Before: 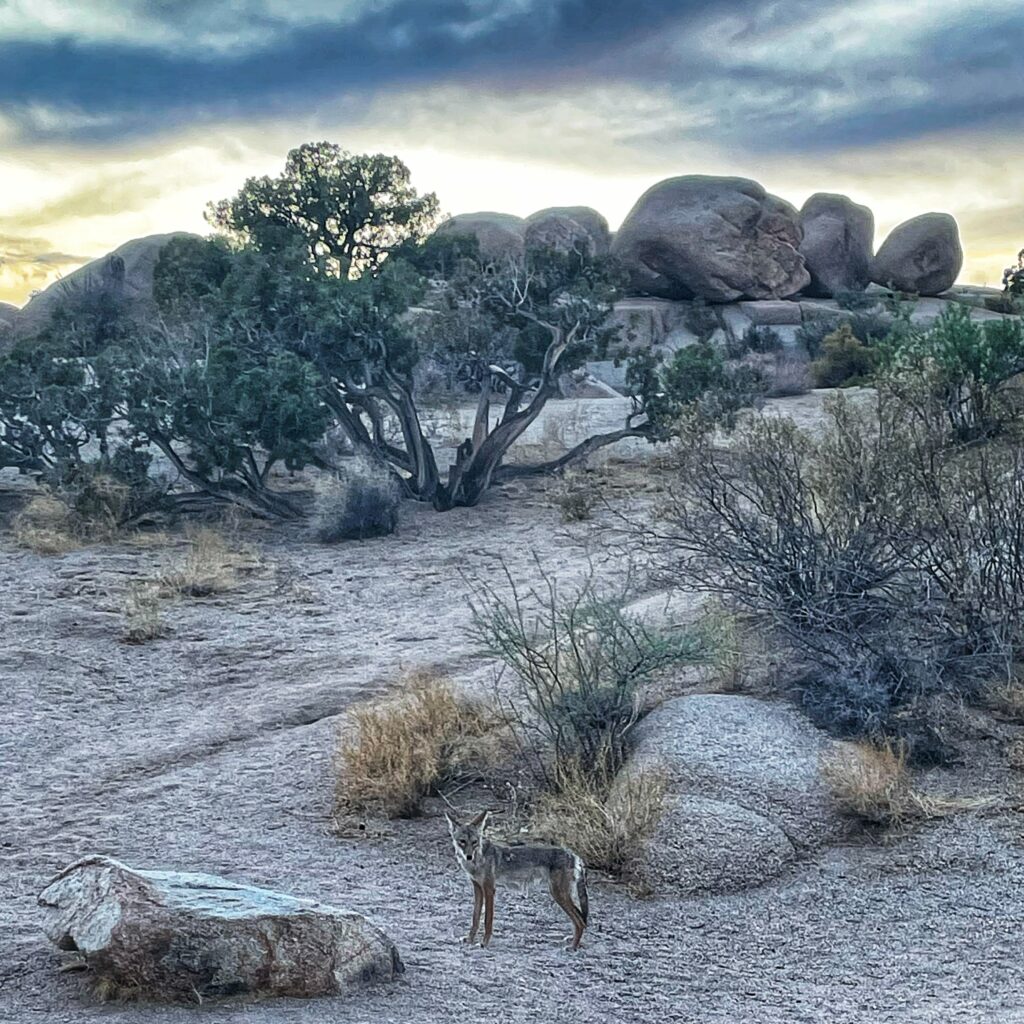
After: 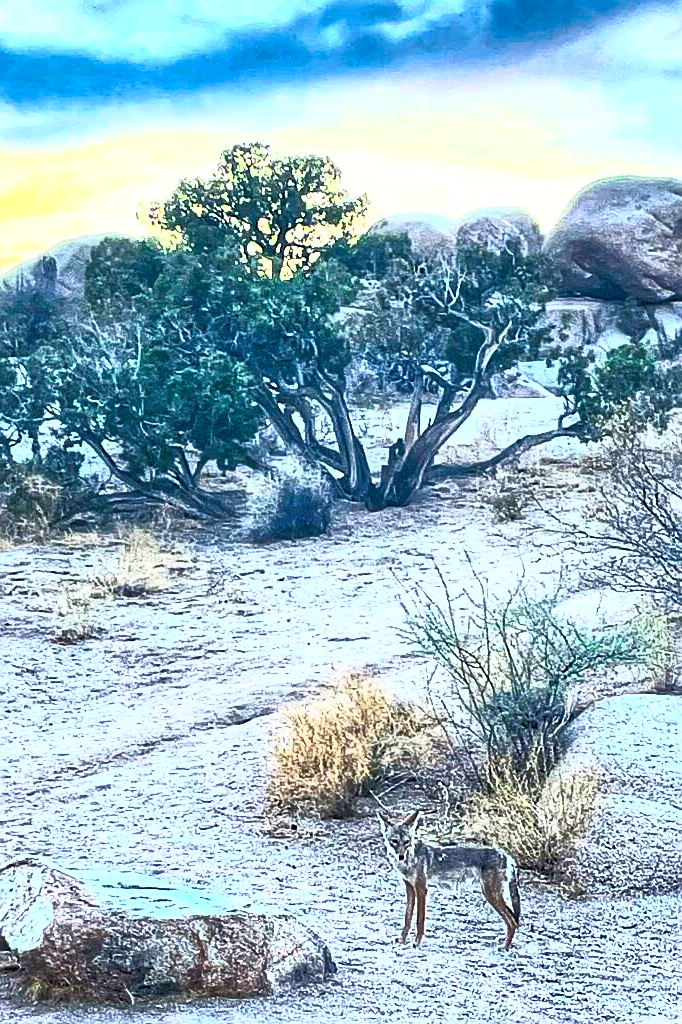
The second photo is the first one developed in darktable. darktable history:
crop and rotate: left 6.682%, right 26.626%
contrast brightness saturation: contrast 0.982, brightness 0.998, saturation 0.999
sharpen: on, module defaults
